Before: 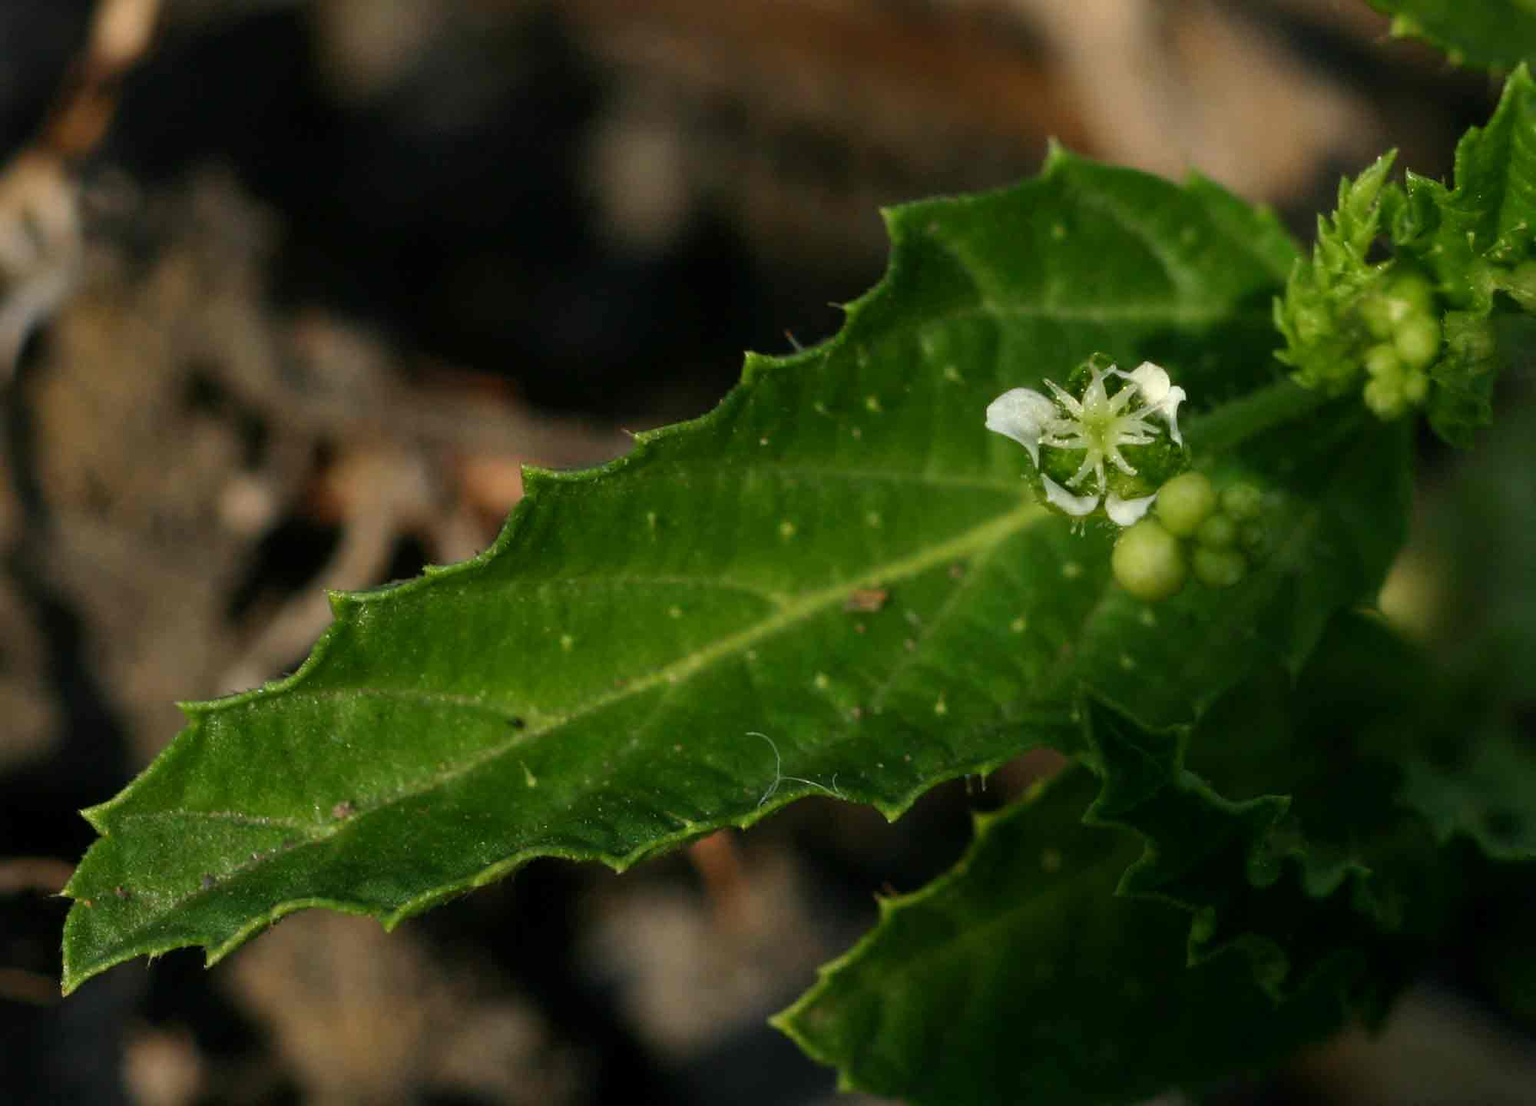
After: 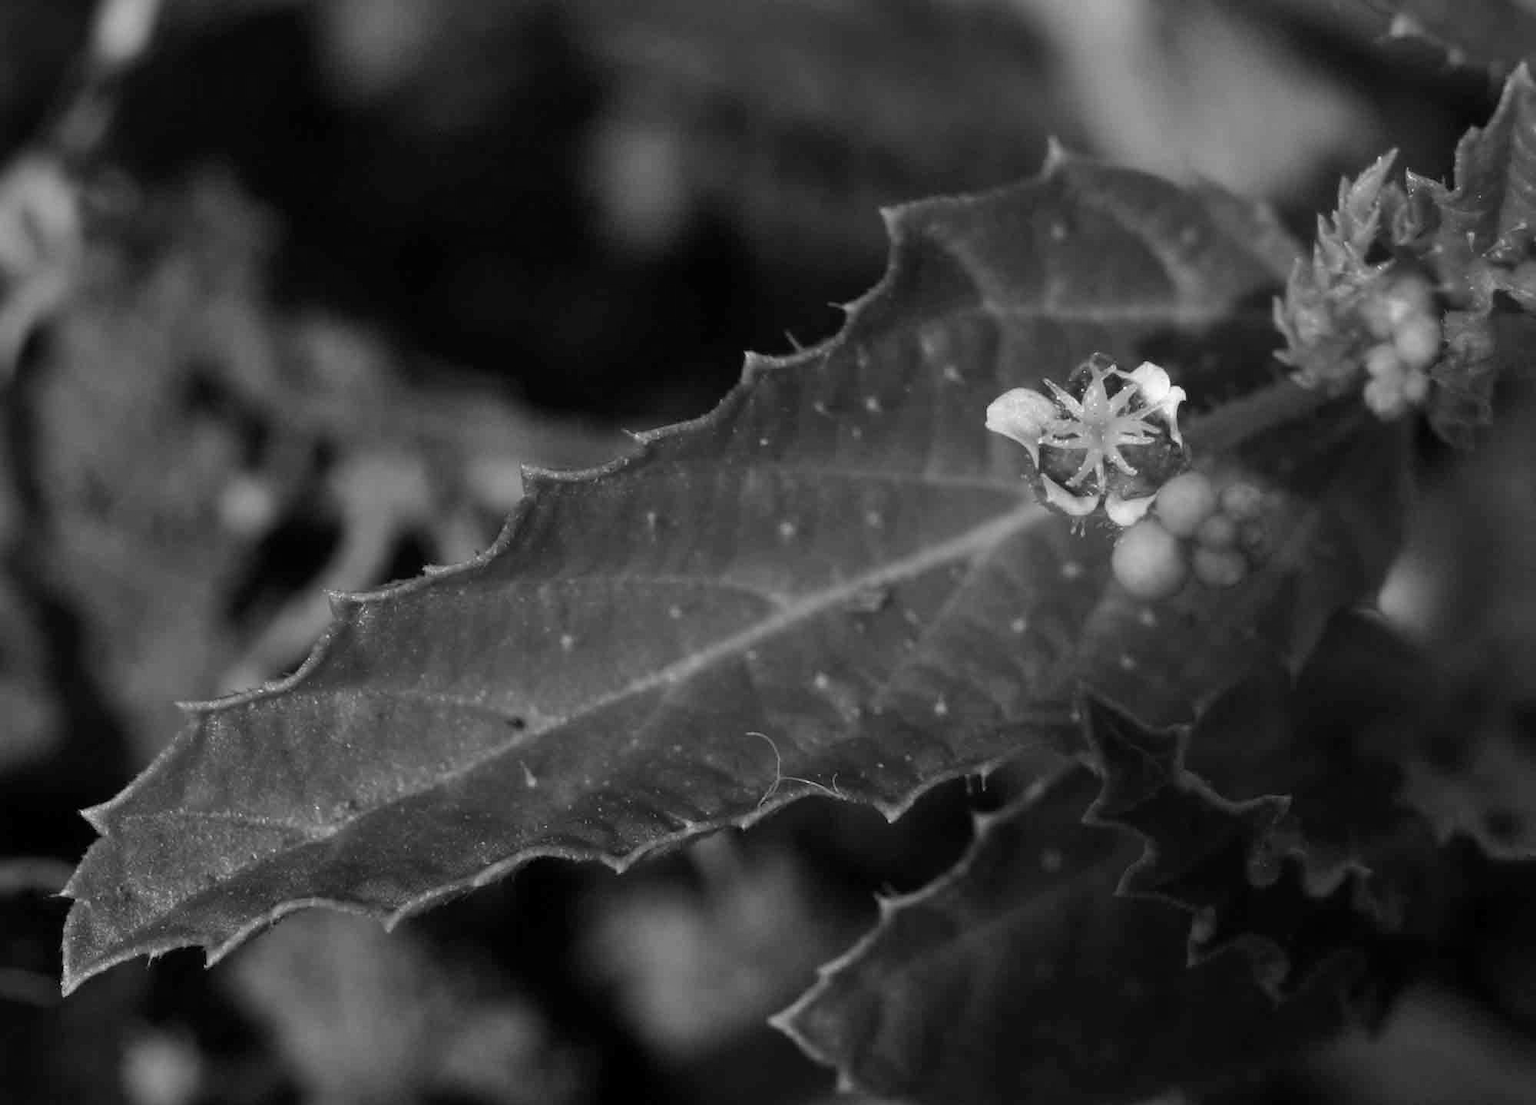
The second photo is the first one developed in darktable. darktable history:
tone curve: preserve colors none
shadows and highlights: radius 108.52, shadows 23.73, highlights -59.32, low approximation 0.01, soften with gaussian
monochrome: on, module defaults
